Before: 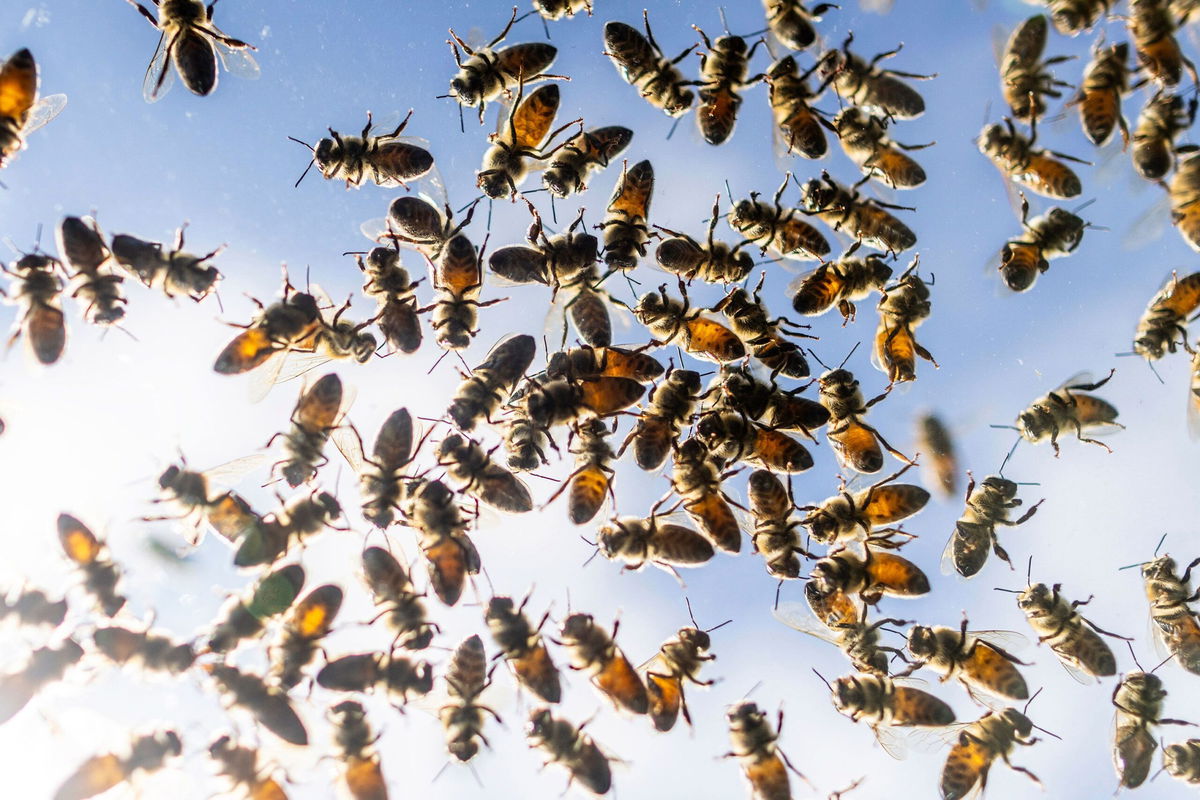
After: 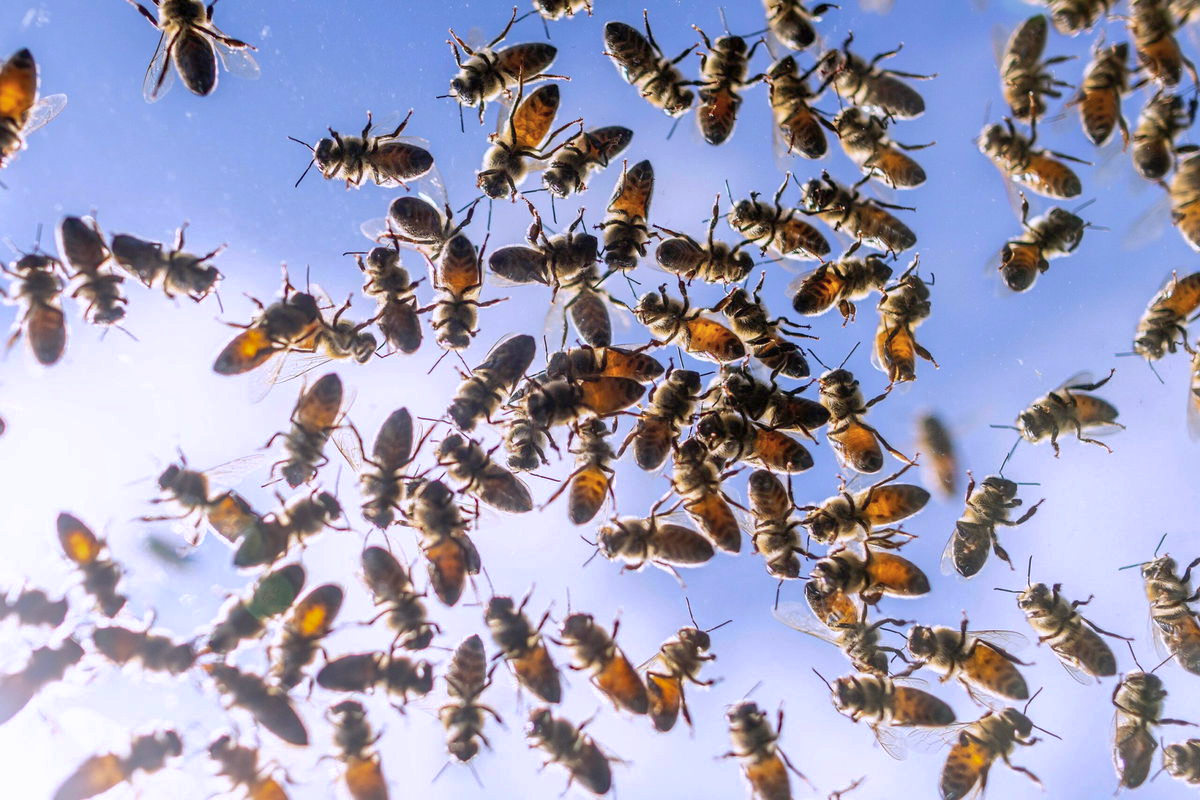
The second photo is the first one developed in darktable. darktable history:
shadows and highlights: on, module defaults
color calibration: illuminant as shot in camera, x 0.363, y 0.385, temperature 4528.04 K
